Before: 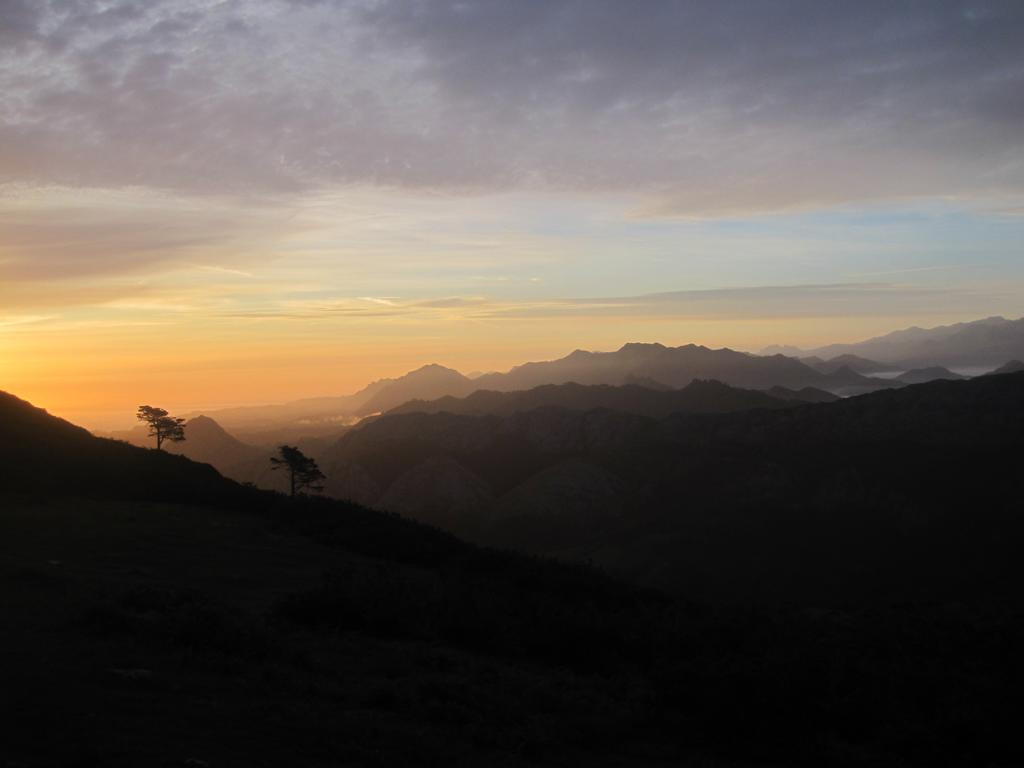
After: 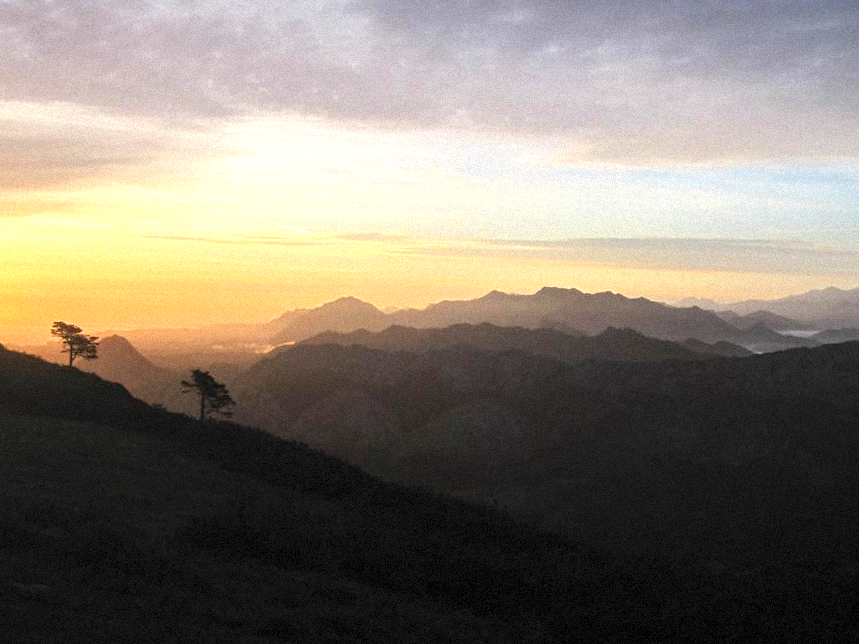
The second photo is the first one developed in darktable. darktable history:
grain: mid-tones bias 0%
exposure: black level correction 0, exposure 0.9 EV, compensate exposure bias true, compensate highlight preservation false
local contrast: on, module defaults
crop and rotate: angle -3.27°, left 5.211%, top 5.211%, right 4.607%, bottom 4.607%
